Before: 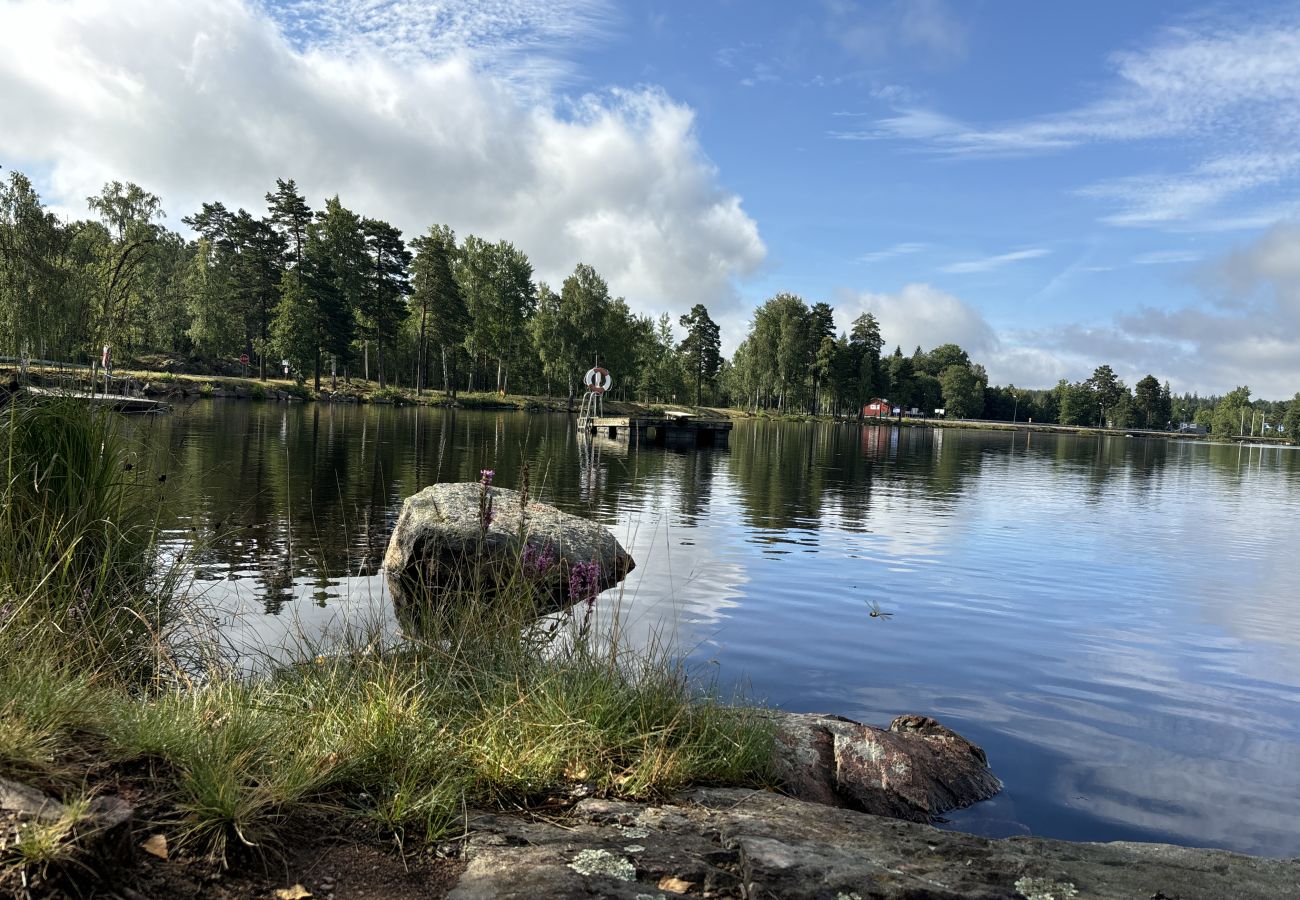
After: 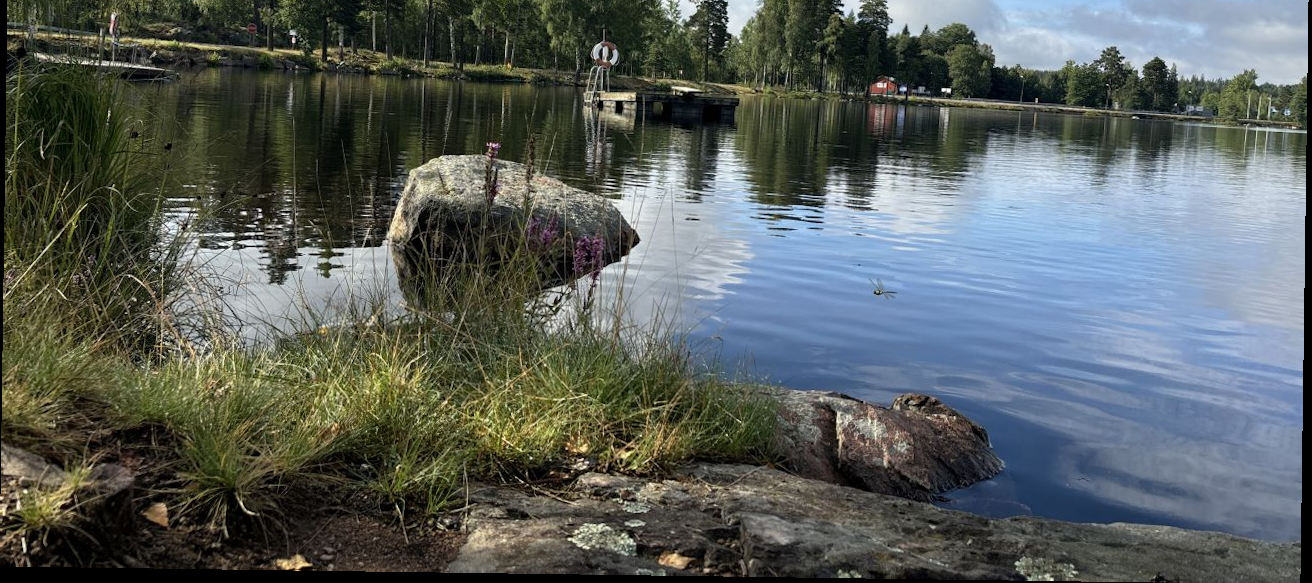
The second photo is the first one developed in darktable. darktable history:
rotate and perspective: rotation 0.8°, automatic cropping off
crop and rotate: top 36.435%
